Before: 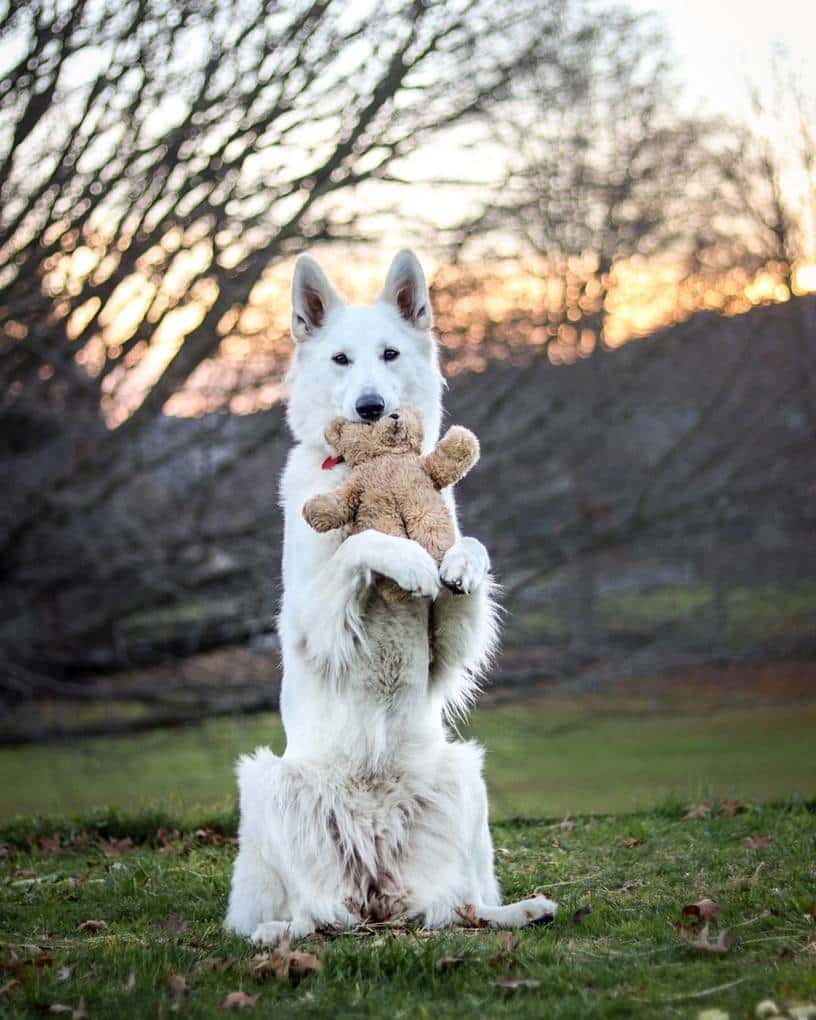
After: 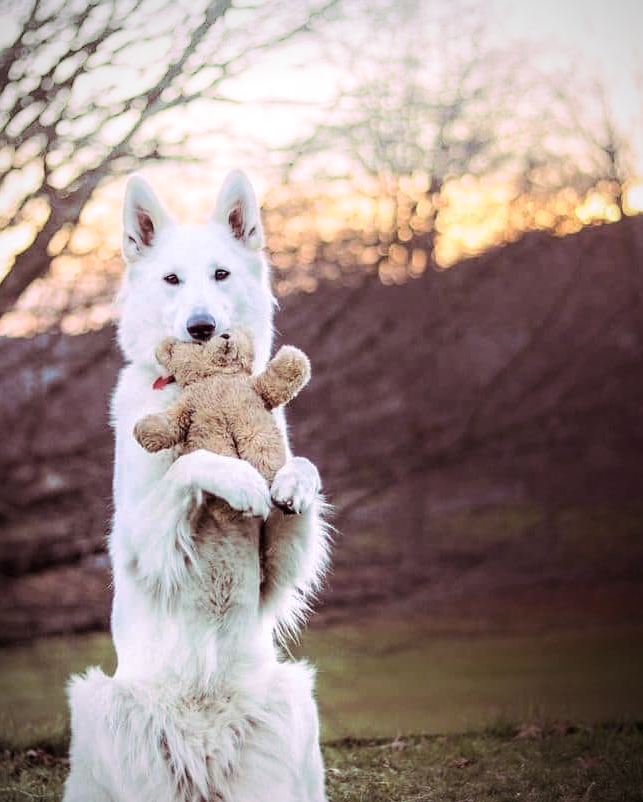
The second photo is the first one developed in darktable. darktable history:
crop and rotate: left 20.74%, top 7.912%, right 0.375%, bottom 13.378%
vignetting: fall-off radius 60.92%
shadows and highlights: shadows -90, highlights 90, soften with gaussian
split-toning: highlights › hue 298.8°, highlights › saturation 0.73, compress 41.76%
